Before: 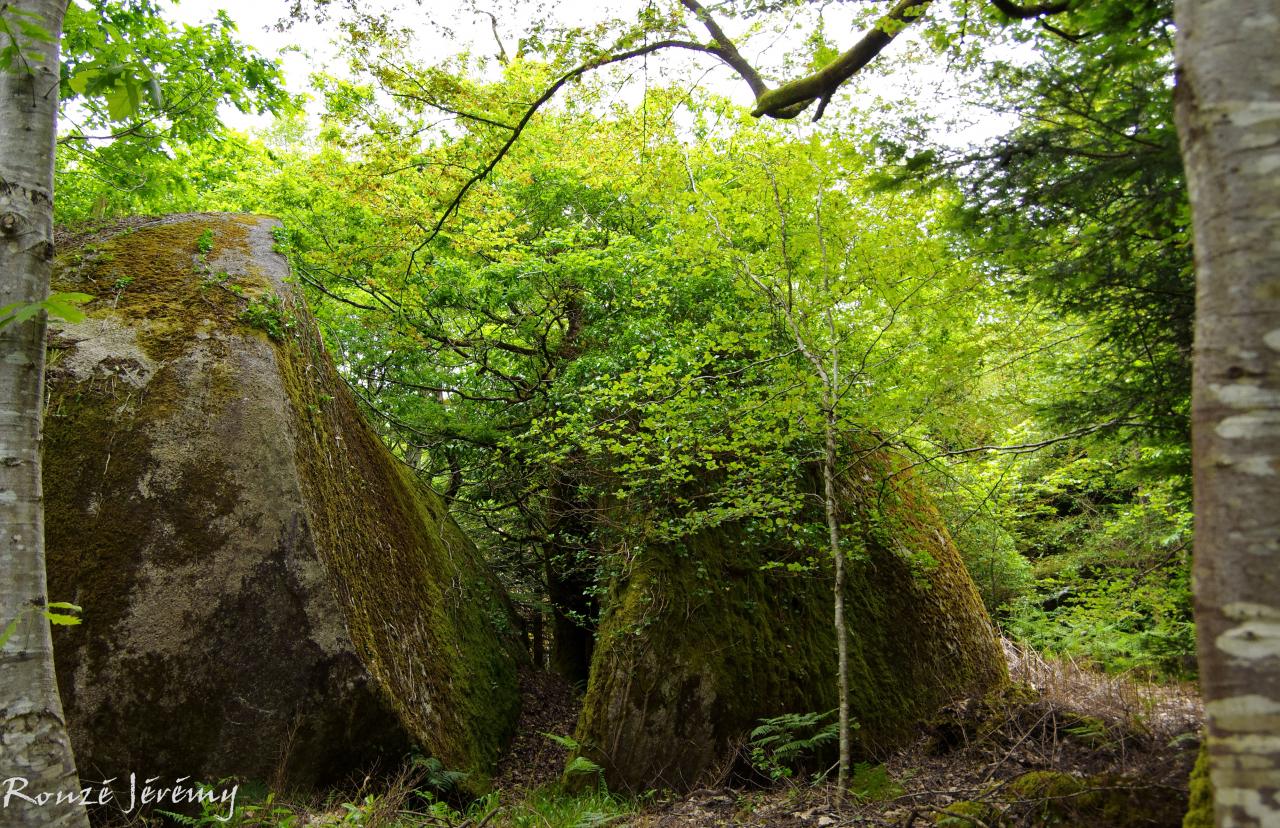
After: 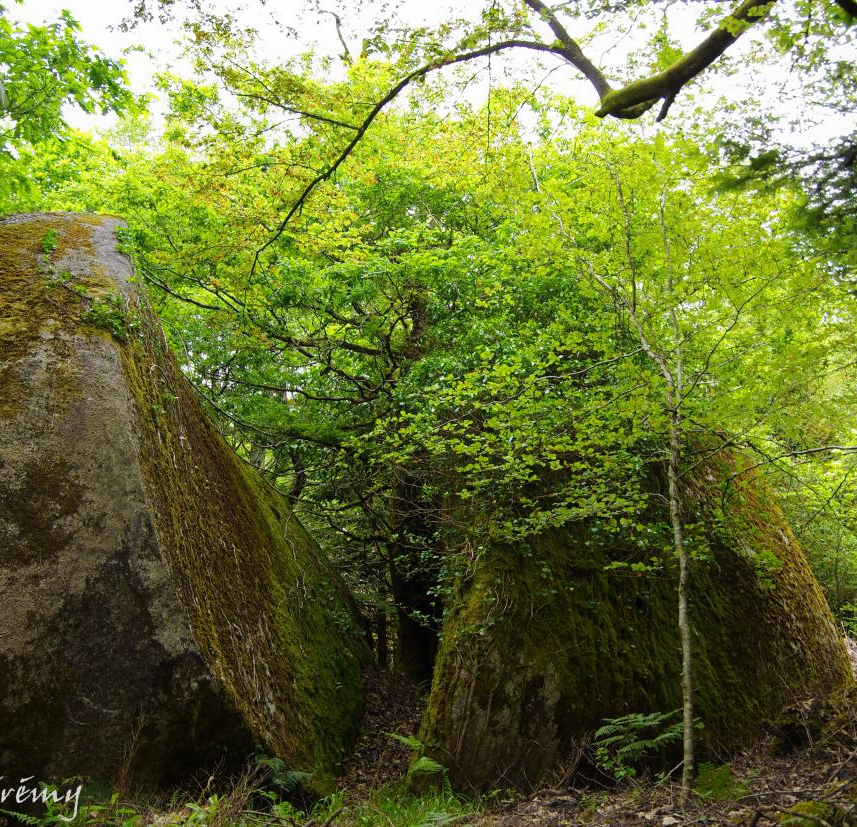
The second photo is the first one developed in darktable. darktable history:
contrast equalizer: octaves 7, y [[0.513, 0.565, 0.608, 0.562, 0.512, 0.5], [0.5 ×6], [0.5, 0.5, 0.5, 0.528, 0.598, 0.658], [0 ×6], [0 ×6]], mix -0.203
crop and rotate: left 12.249%, right 20.788%
